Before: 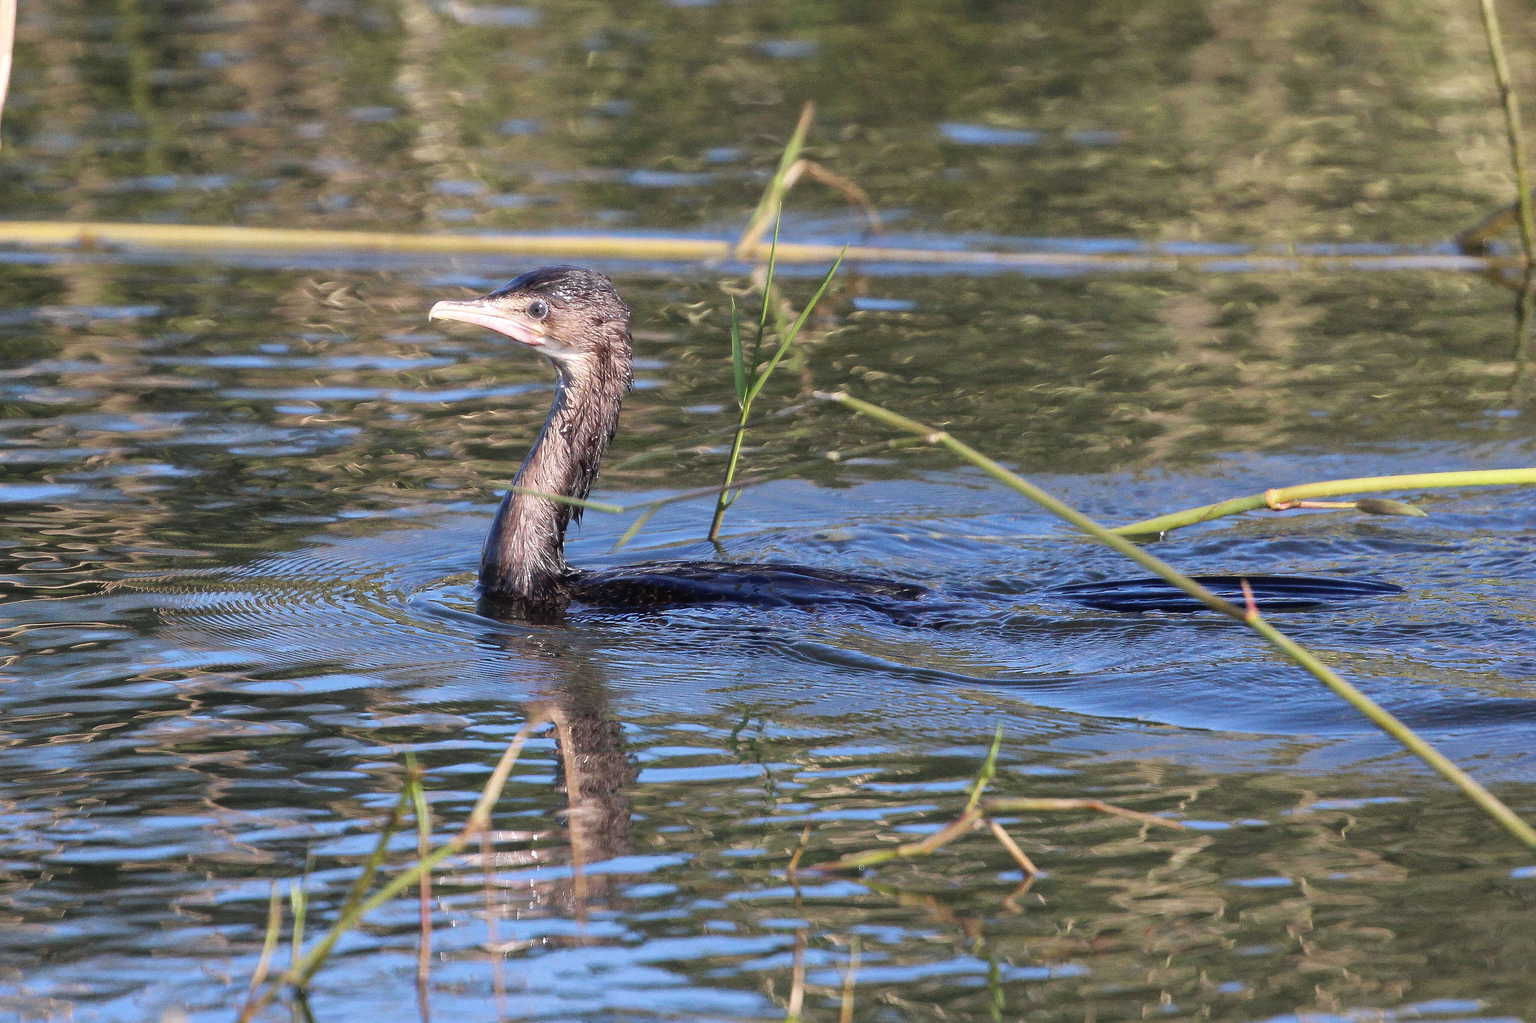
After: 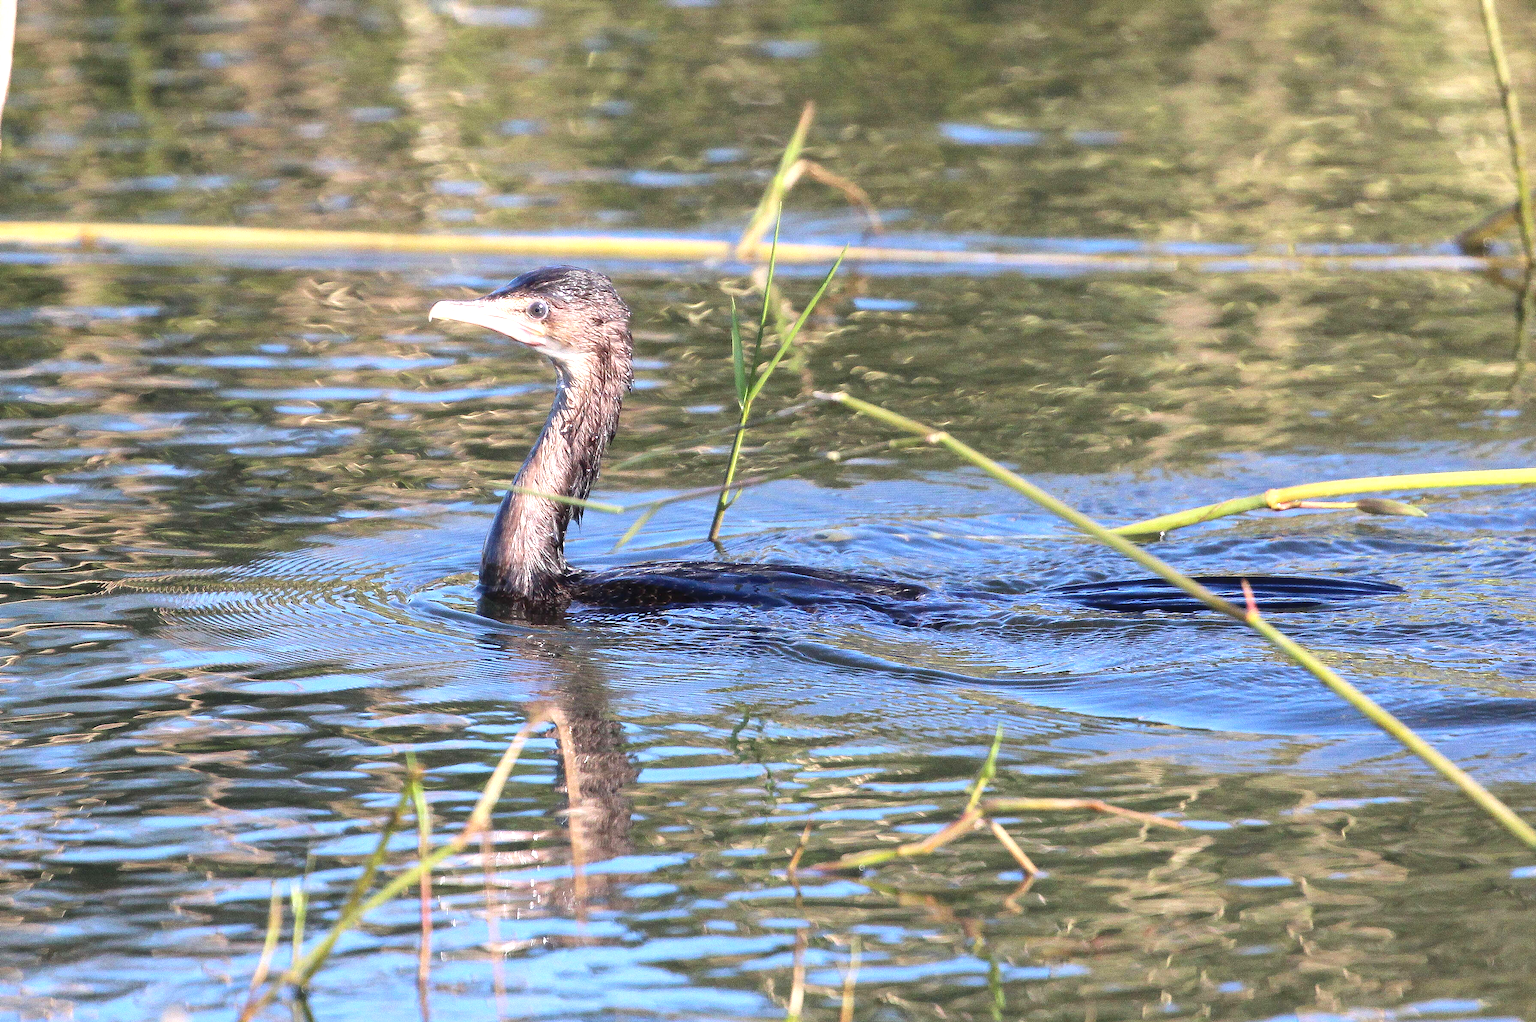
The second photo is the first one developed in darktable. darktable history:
contrast brightness saturation: contrast 0.1, brightness 0.03, saturation 0.09
rotate and perspective: automatic cropping off
exposure: black level correction 0, exposure 0.7 EV, compensate exposure bias true, compensate highlight preservation false
